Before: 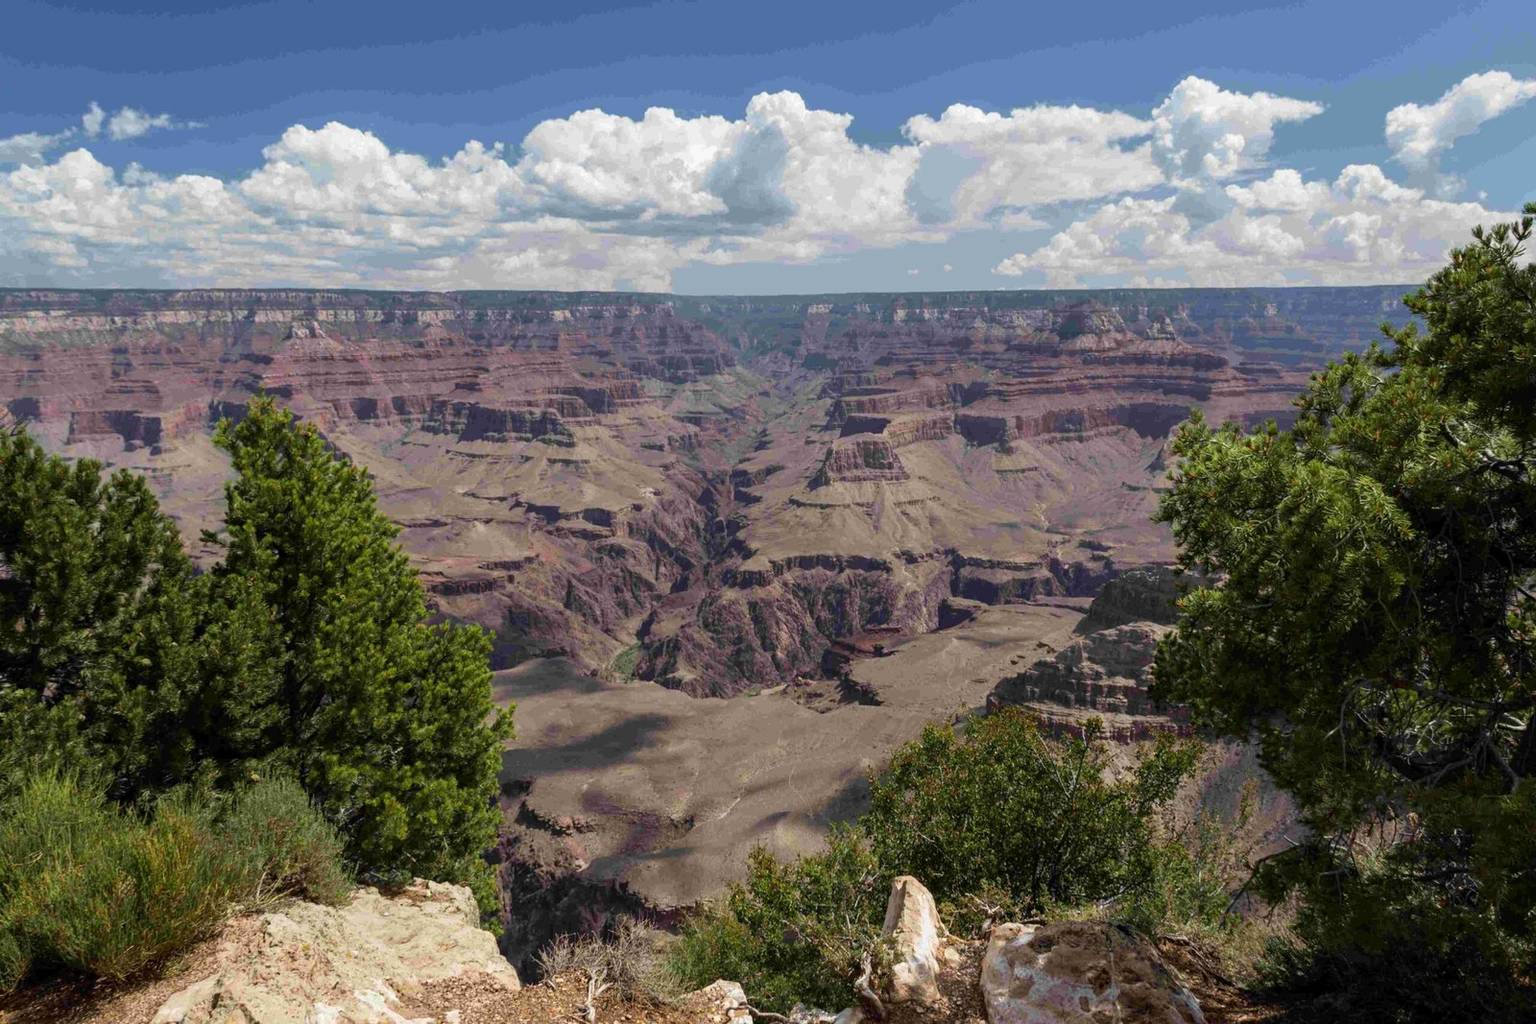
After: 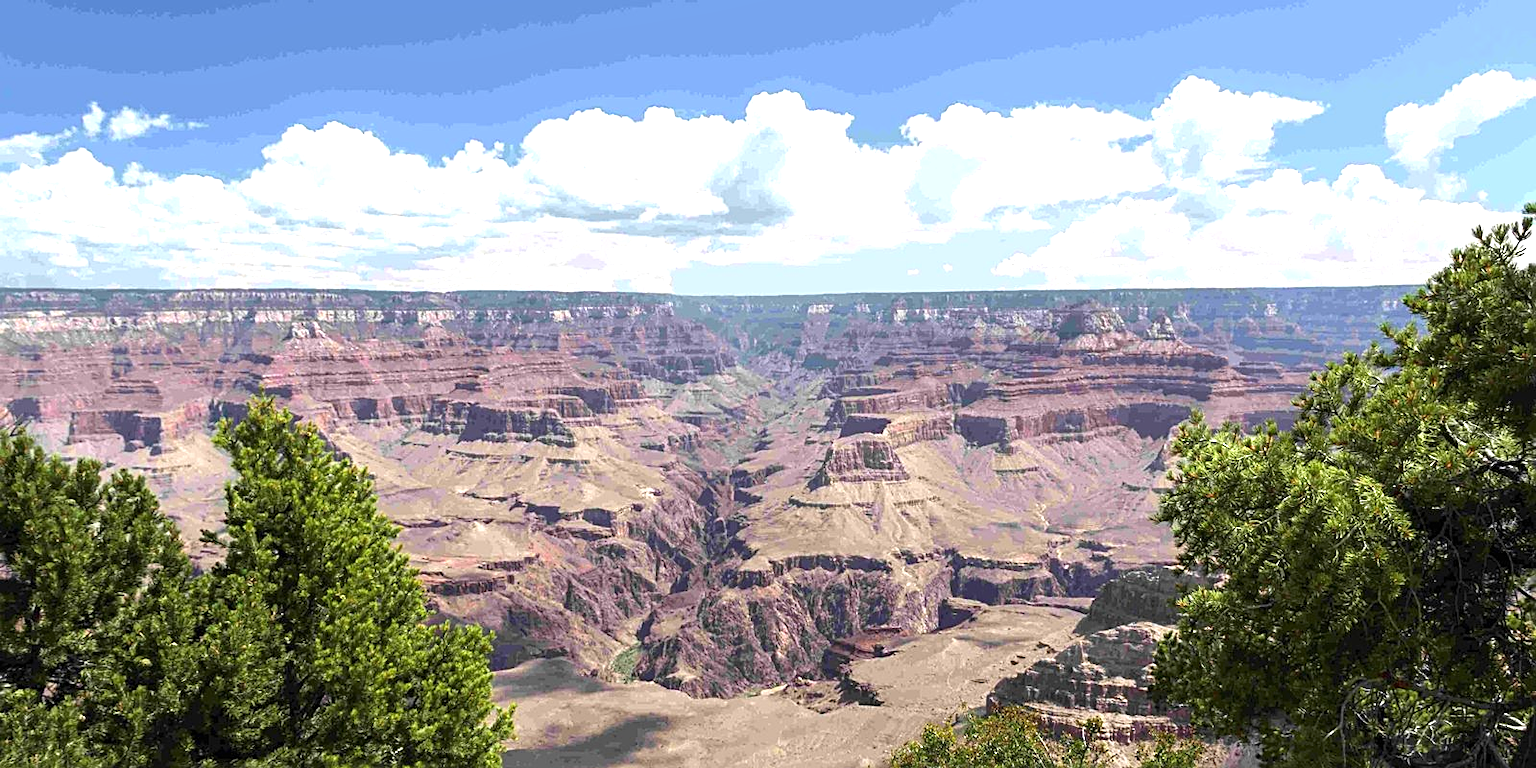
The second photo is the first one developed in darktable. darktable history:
tone equalizer: on, module defaults
crop: bottom 24.98%
exposure: black level correction 0, exposure 1.2 EV, compensate exposure bias true, compensate highlight preservation false
sharpen: on, module defaults
